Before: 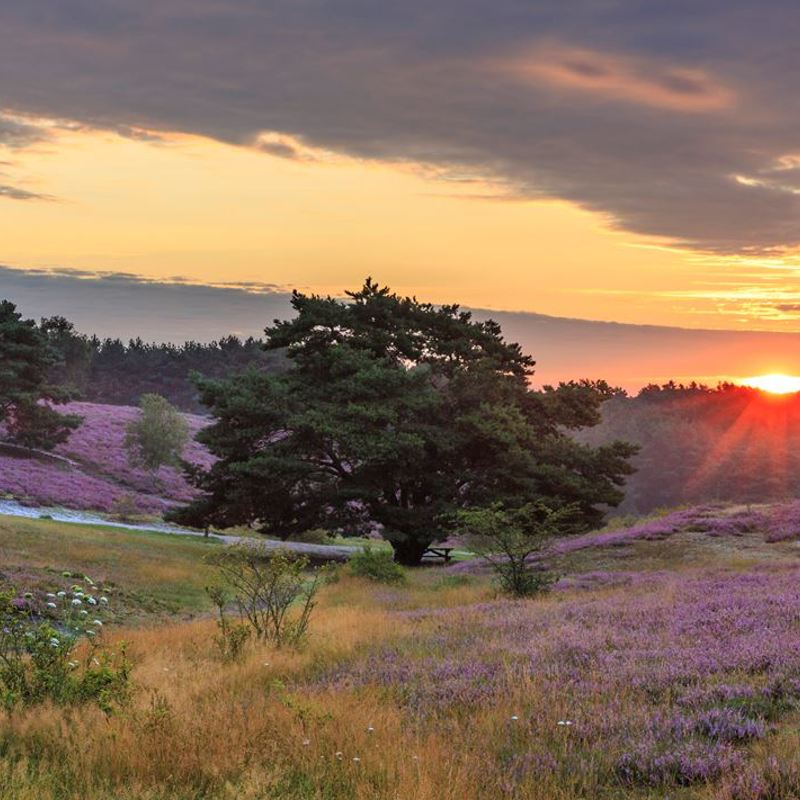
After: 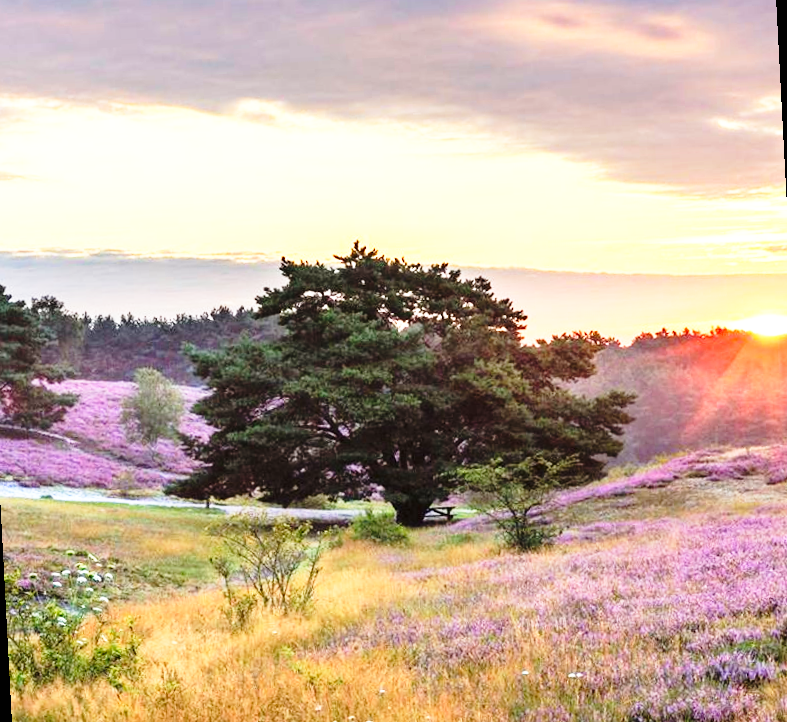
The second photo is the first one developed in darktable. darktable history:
contrast brightness saturation: contrast 0.05
rotate and perspective: rotation -3°, crop left 0.031, crop right 0.968, crop top 0.07, crop bottom 0.93
base curve: curves: ch0 [(0, 0) (0.026, 0.03) (0.109, 0.232) (0.351, 0.748) (0.669, 0.968) (1, 1)], preserve colors none
exposure: black level correction 0, exposure 0.6 EV, compensate highlight preservation false
